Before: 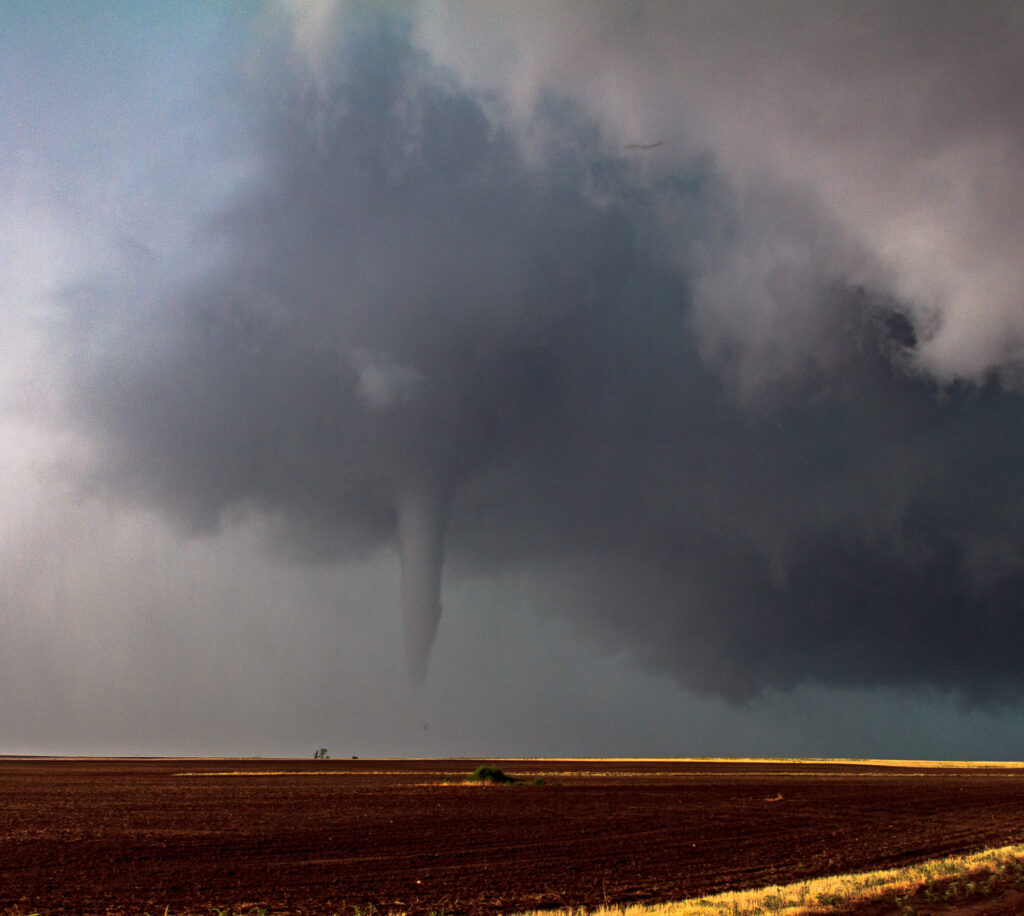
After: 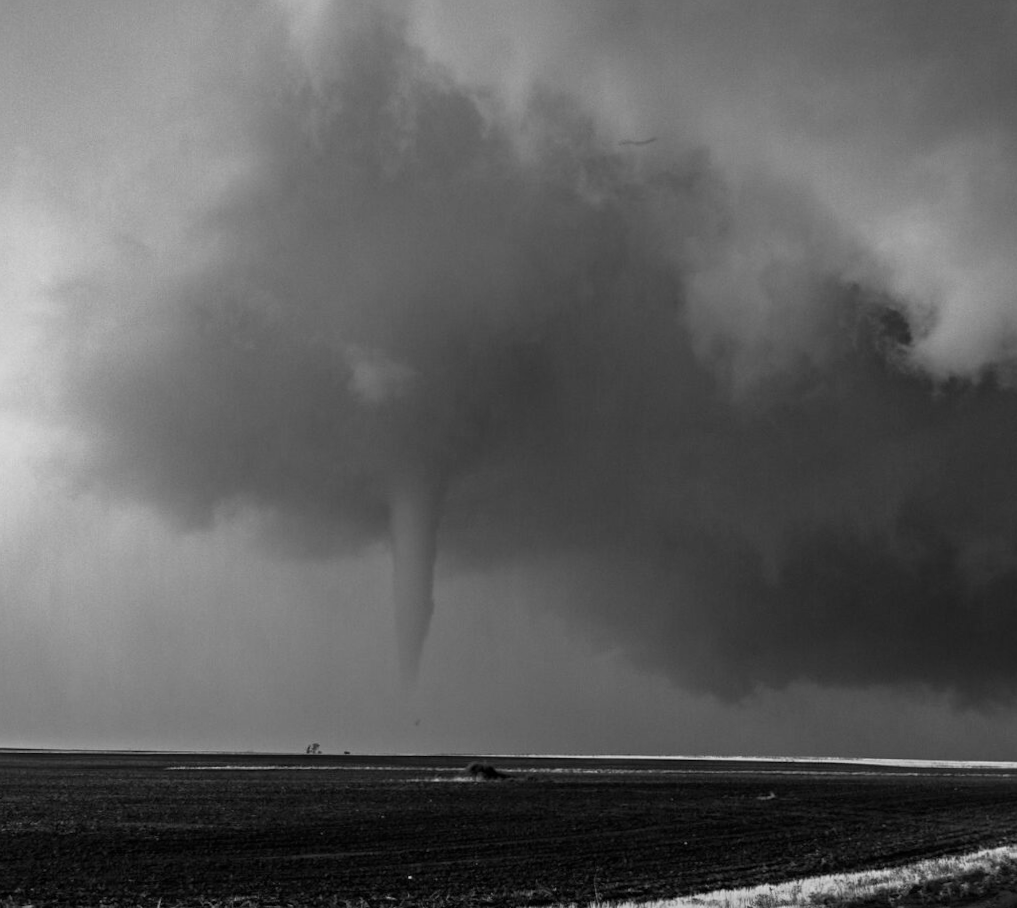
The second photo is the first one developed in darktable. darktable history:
monochrome: on, module defaults
rotate and perspective: rotation 0.192°, lens shift (horizontal) -0.015, crop left 0.005, crop right 0.996, crop top 0.006, crop bottom 0.99
color contrast: green-magenta contrast 1.1, blue-yellow contrast 1.1, unbound 0
color balance rgb: linear chroma grading › global chroma 15%, perceptual saturation grading › global saturation 30%
